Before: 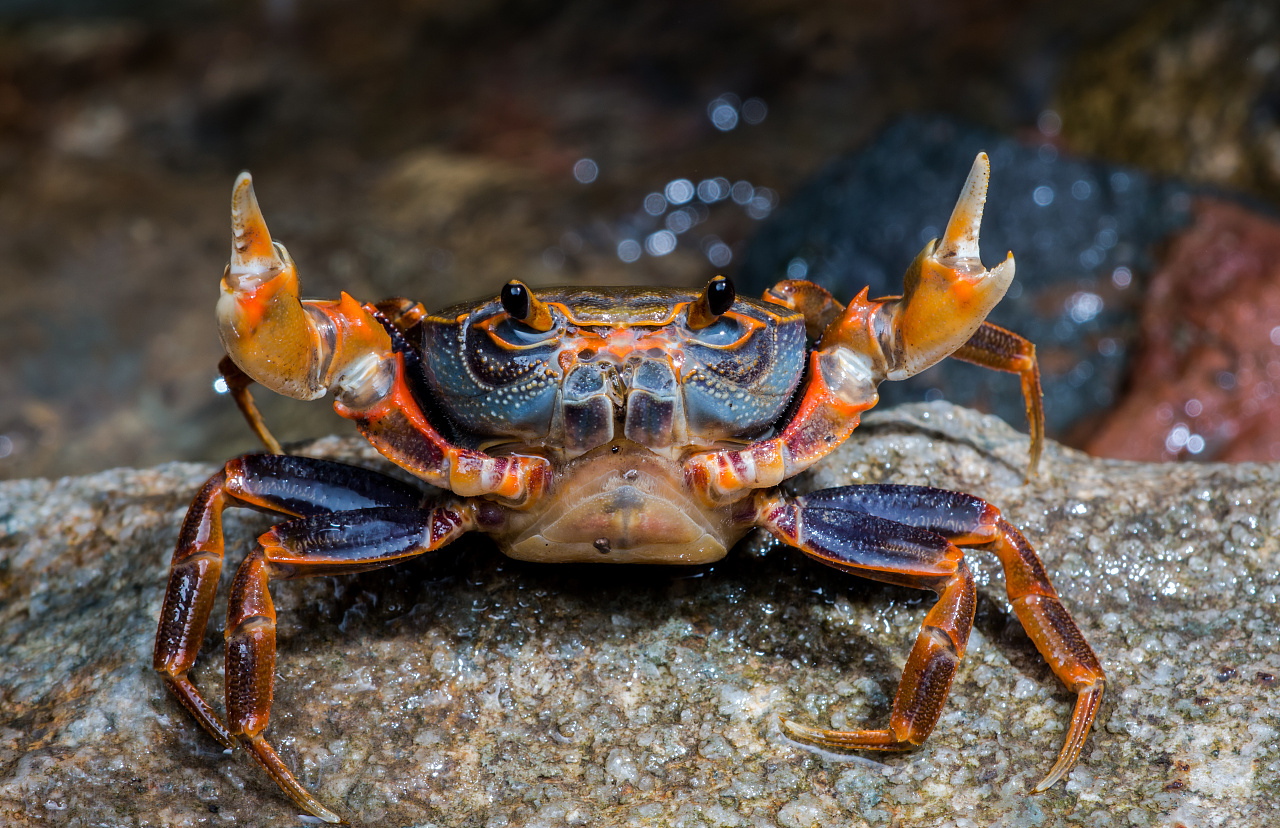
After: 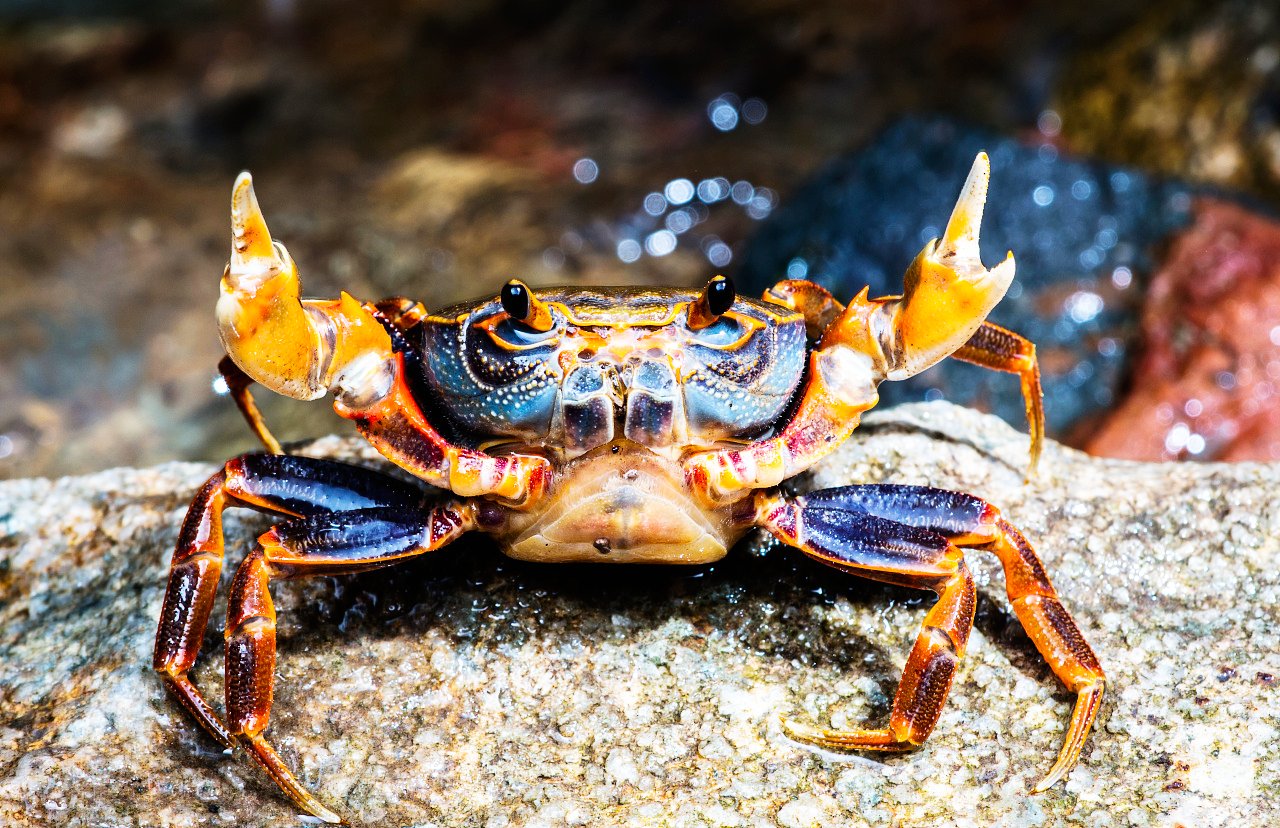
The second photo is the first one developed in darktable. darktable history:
exposure: exposure 0.127 EV, compensate highlight preservation false
base curve: curves: ch0 [(0, 0) (0.007, 0.004) (0.027, 0.03) (0.046, 0.07) (0.207, 0.54) (0.442, 0.872) (0.673, 0.972) (1, 1)], preserve colors none
